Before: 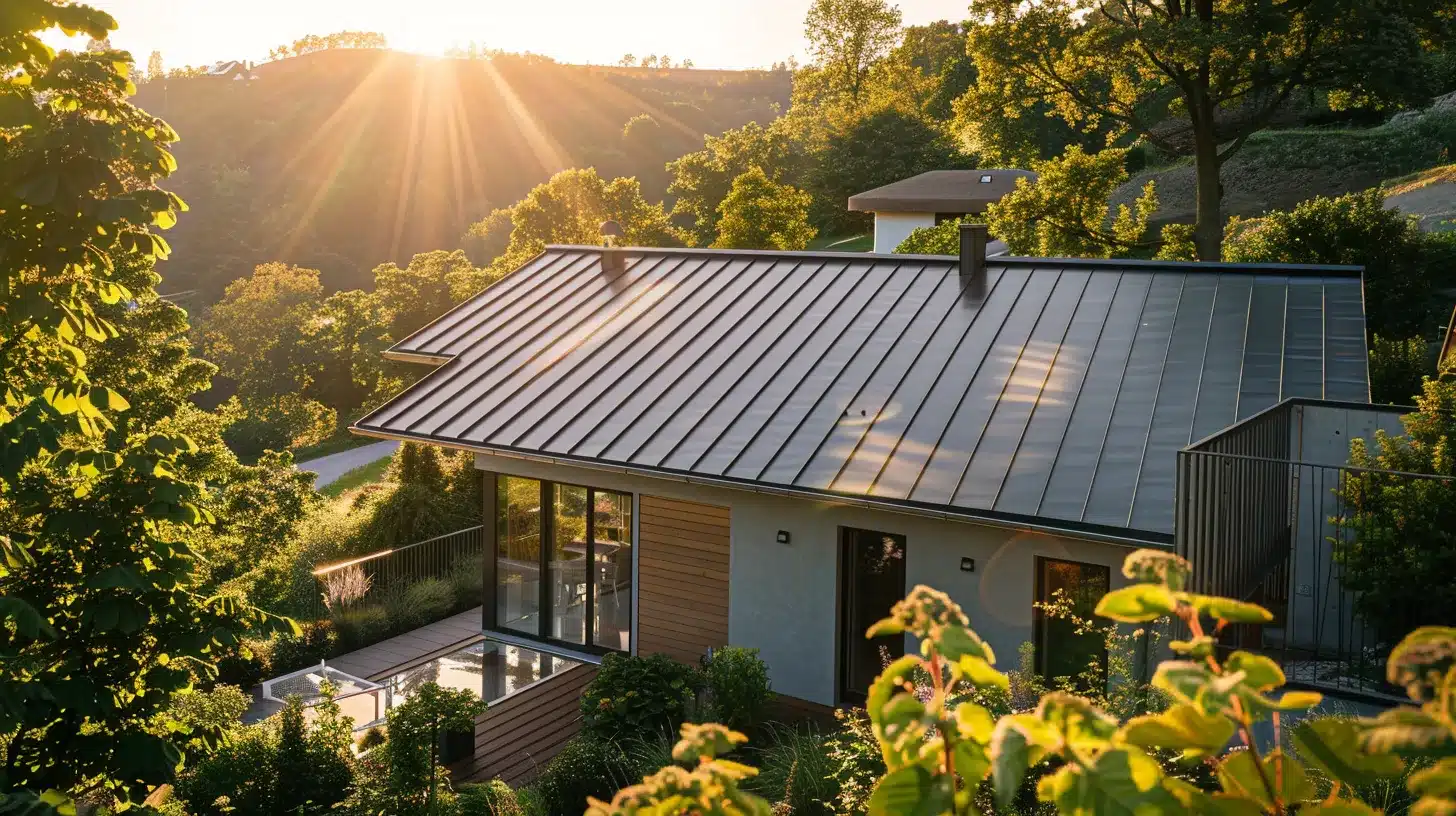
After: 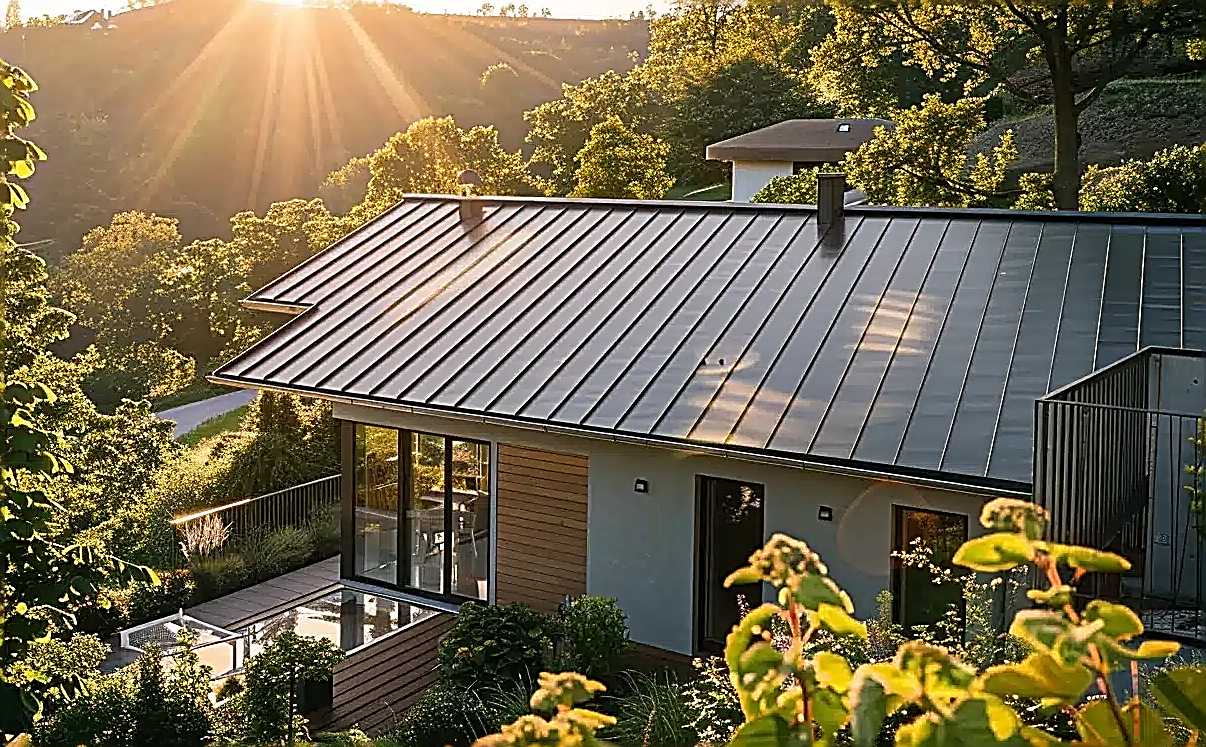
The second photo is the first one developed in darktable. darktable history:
crop: left 9.807%, top 6.259%, right 7.334%, bottom 2.177%
sharpen: amount 2
